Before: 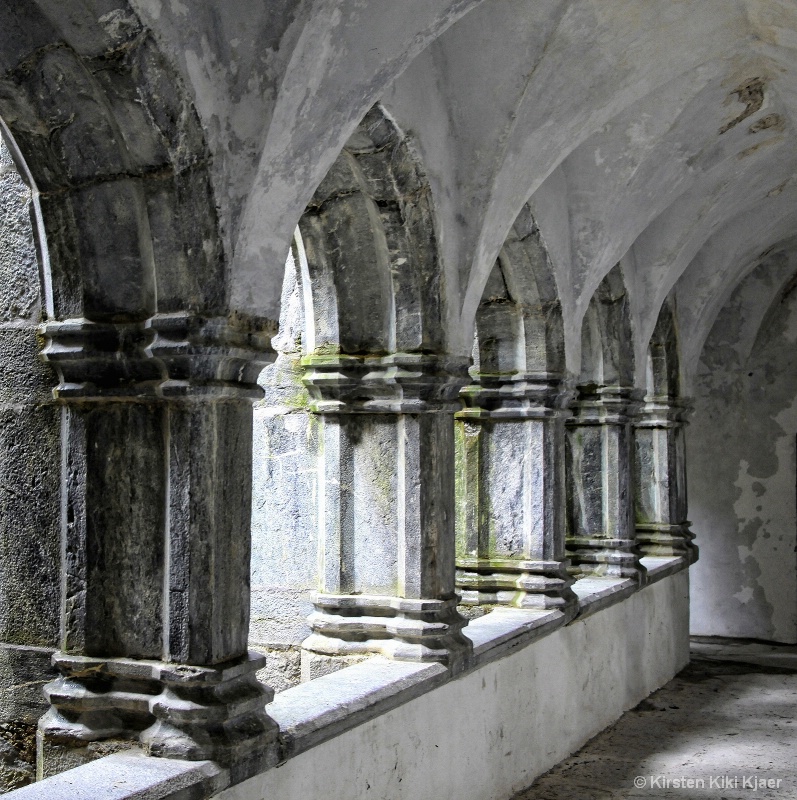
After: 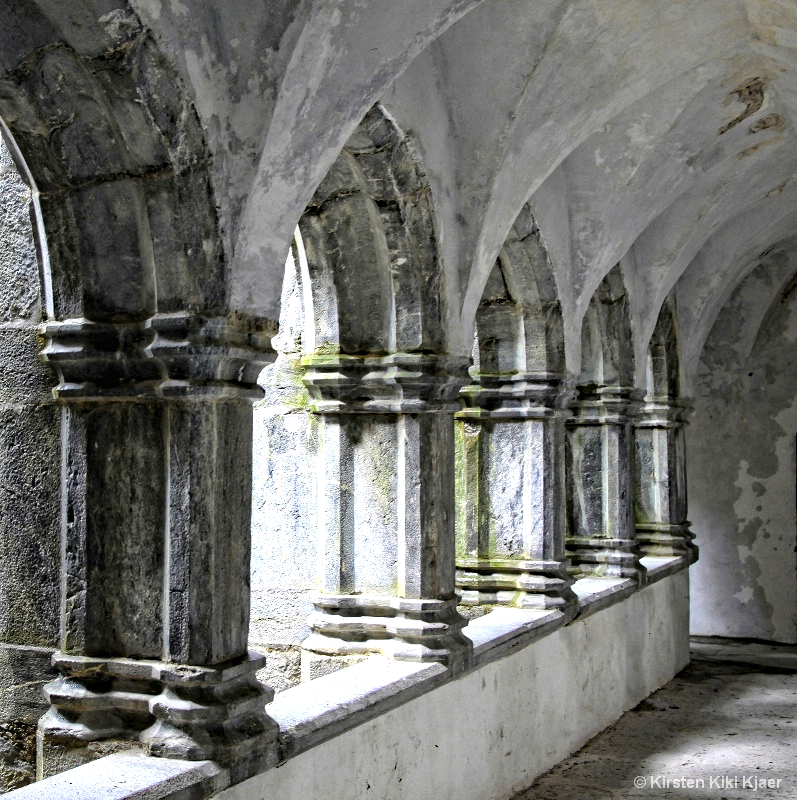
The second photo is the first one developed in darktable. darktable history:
exposure: exposure 0.379 EV, compensate highlight preservation false
haze removal: compatibility mode true, adaptive false
